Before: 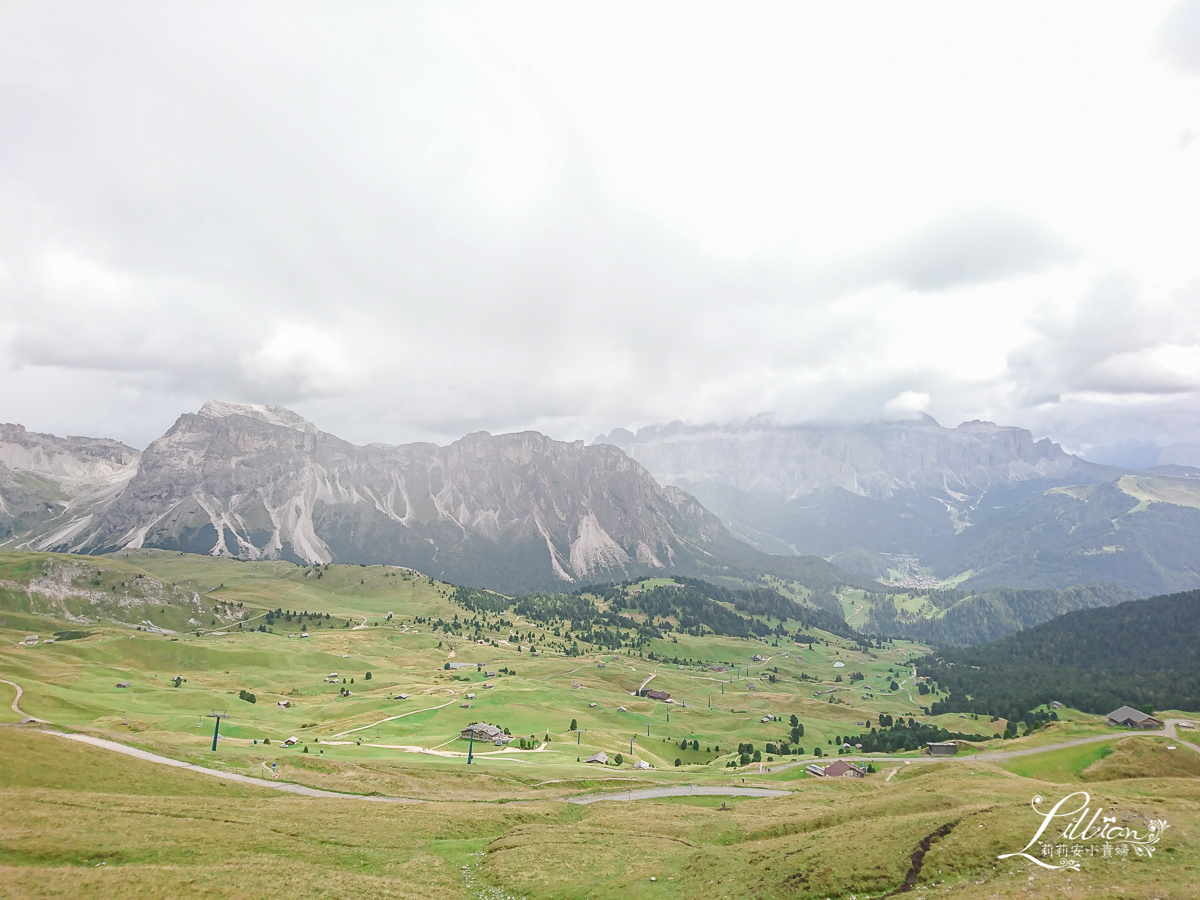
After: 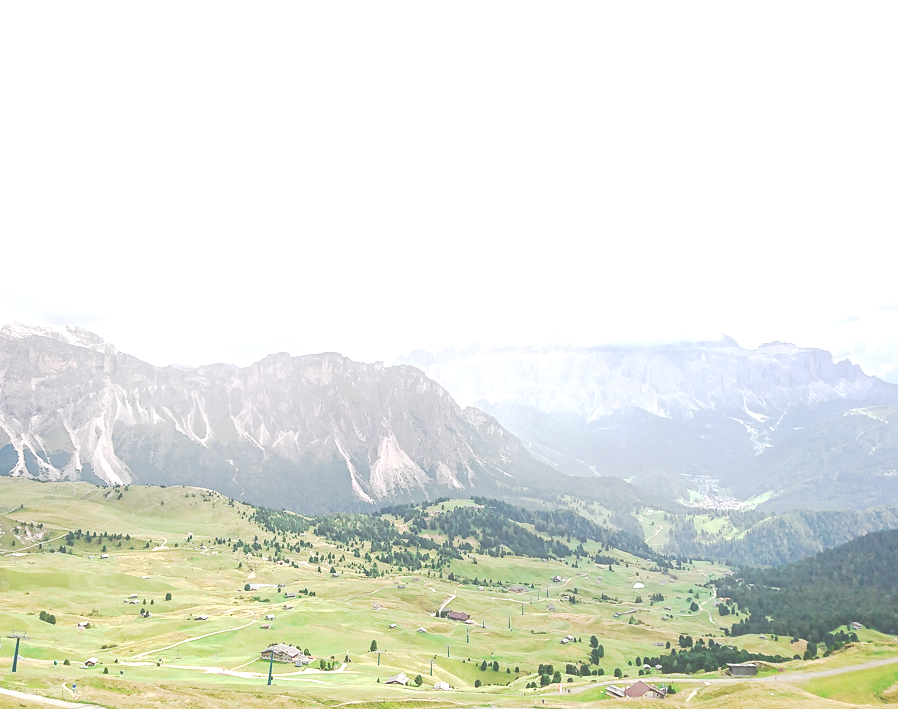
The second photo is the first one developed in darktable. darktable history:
crop: left 16.741%, top 8.779%, right 8.411%, bottom 12.438%
exposure: black level correction 0.005, exposure 0.281 EV, compensate exposure bias true, compensate highlight preservation false
tone curve: curves: ch0 [(0, 0) (0.003, 0.299) (0.011, 0.299) (0.025, 0.299) (0.044, 0.299) (0.069, 0.3) (0.1, 0.306) (0.136, 0.316) (0.177, 0.326) (0.224, 0.338) (0.277, 0.366) (0.335, 0.406) (0.399, 0.462) (0.468, 0.533) (0.543, 0.607) (0.623, 0.7) (0.709, 0.775) (0.801, 0.843) (0.898, 0.903) (1, 1)], preserve colors none
tone equalizer: -8 EV -0.408 EV, -7 EV -0.379 EV, -6 EV -0.299 EV, -5 EV -0.21 EV, -3 EV 0.232 EV, -2 EV 0.313 EV, -1 EV 0.365 EV, +0 EV 0.395 EV
